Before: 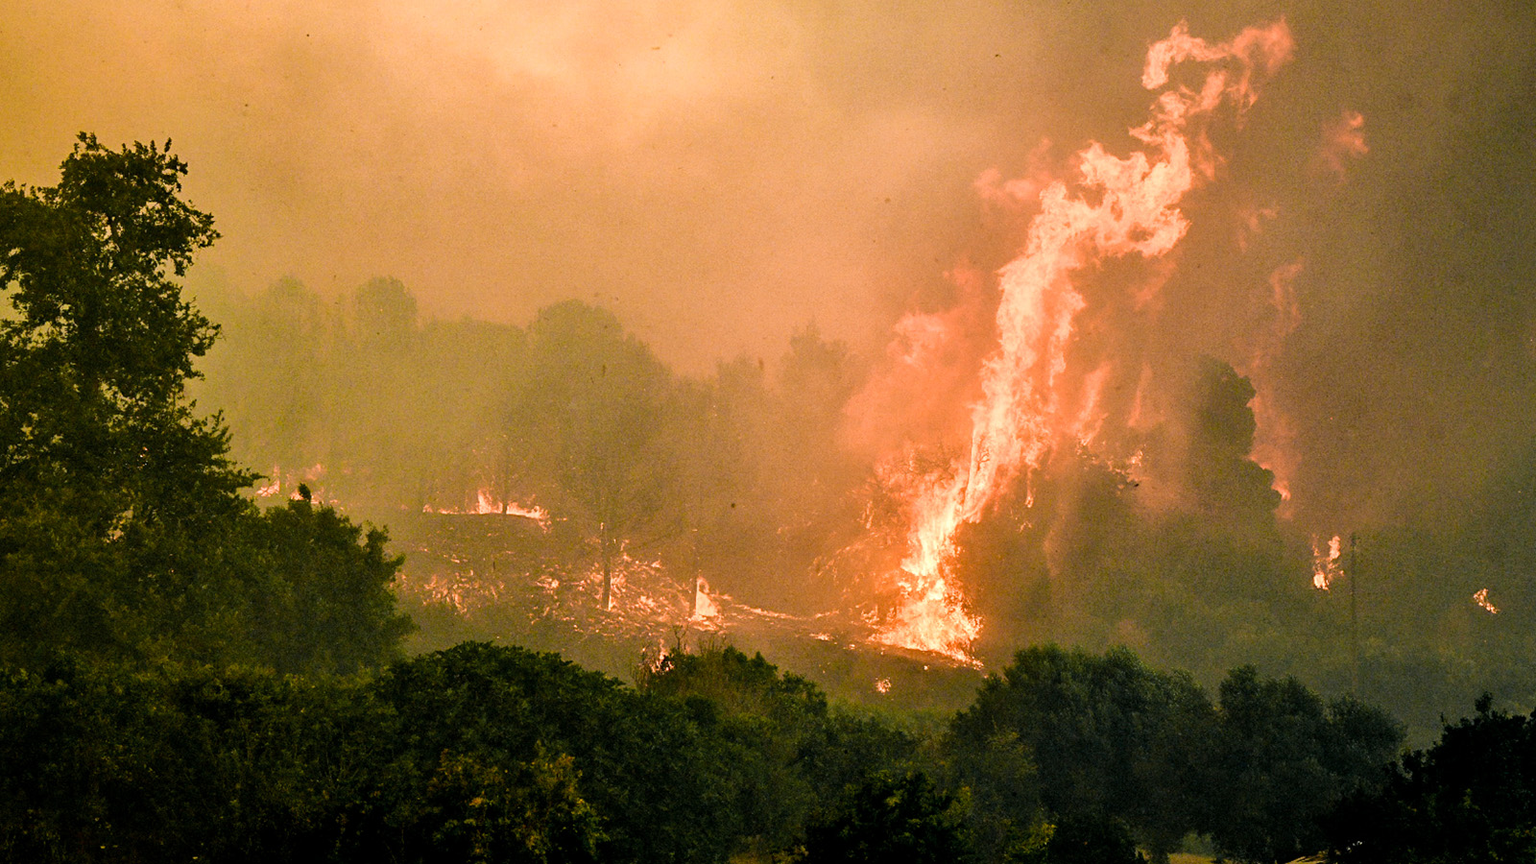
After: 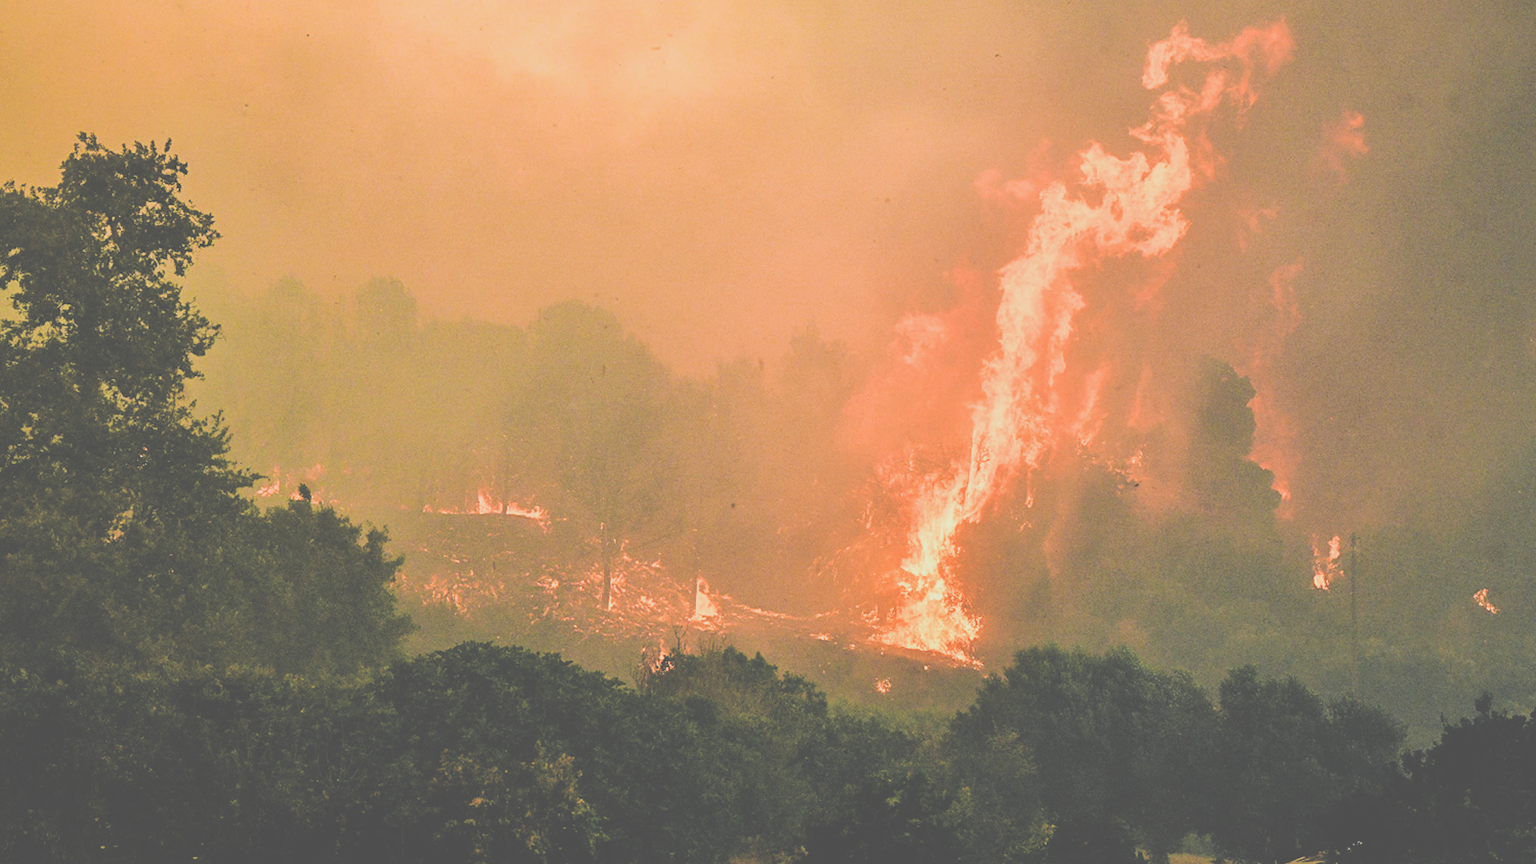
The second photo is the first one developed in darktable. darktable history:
filmic rgb: black relative exposure -4.62 EV, white relative exposure 4.77 EV, threshold 2.99 EV, hardness 2.35, latitude 35.22%, contrast 1.043, highlights saturation mix 1.57%, shadows ↔ highlights balance 1.15%, color science v6 (2022), iterations of high-quality reconstruction 0, enable highlight reconstruction true
exposure: black level correction -0.07, exposure 0.501 EV, compensate highlight preservation false
